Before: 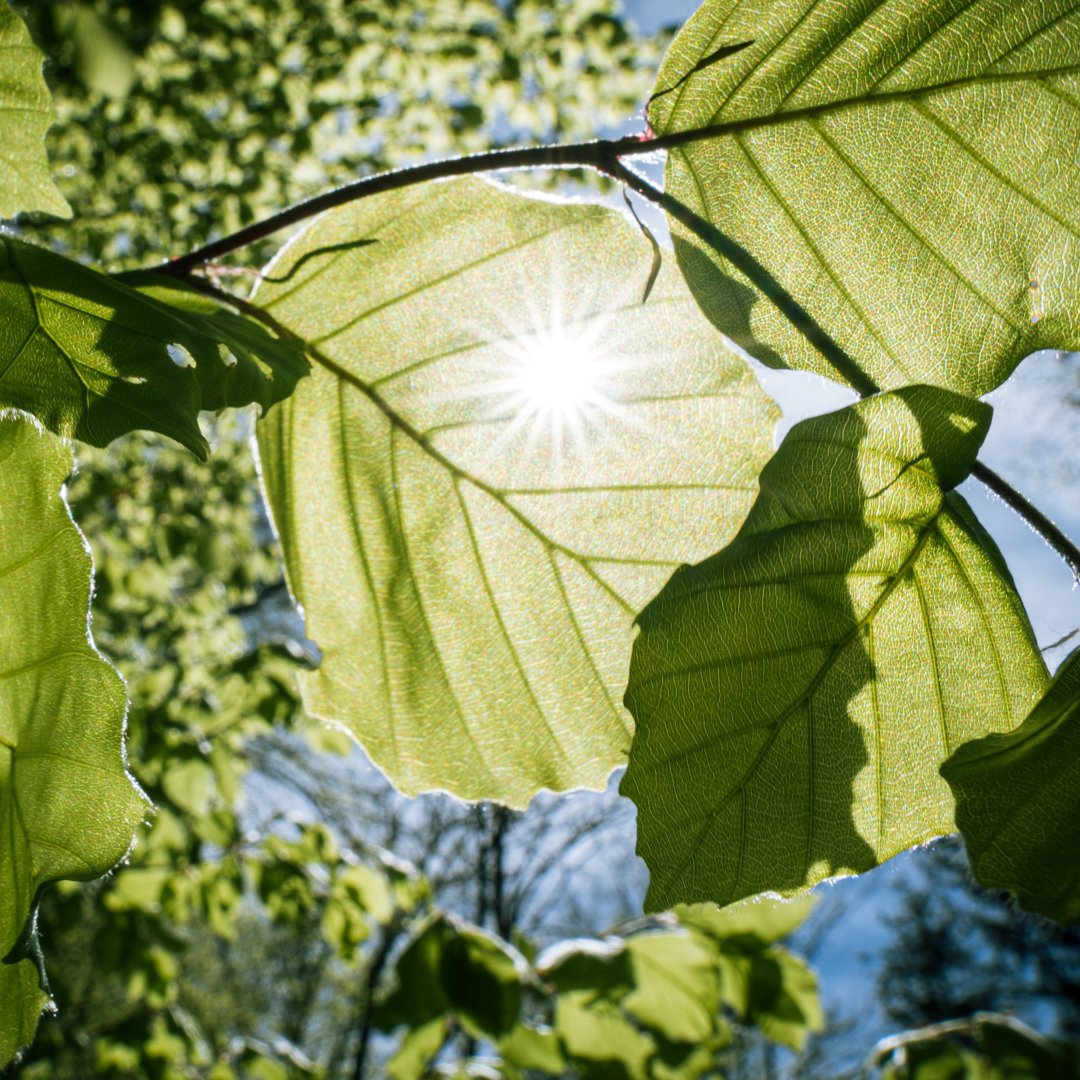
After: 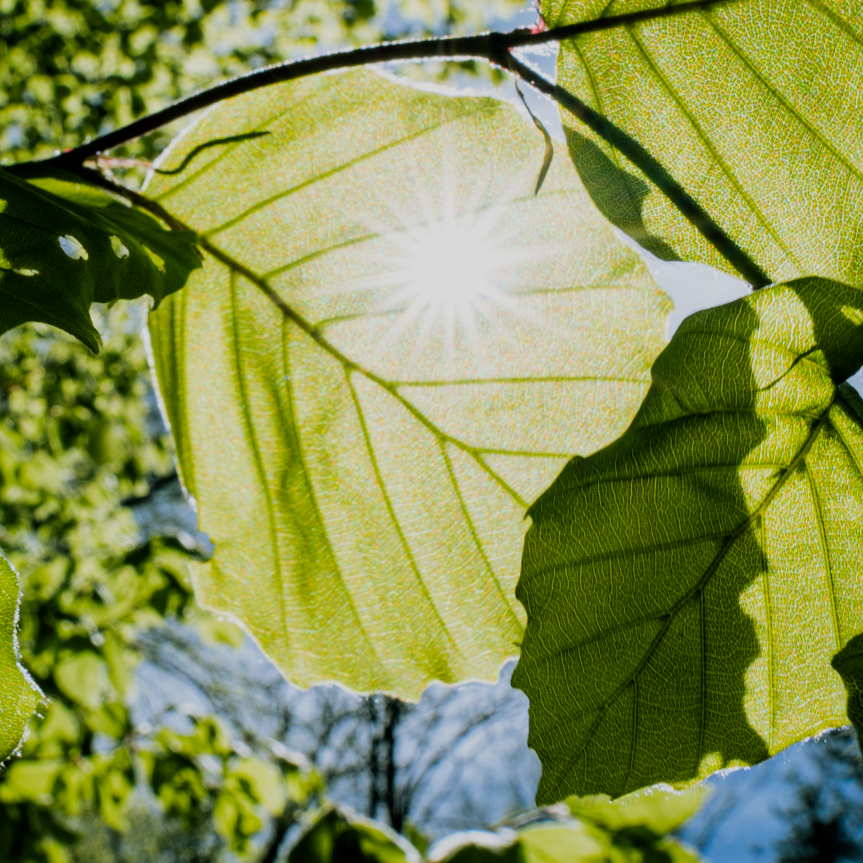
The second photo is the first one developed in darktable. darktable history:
crop and rotate: left 10.071%, top 10.071%, right 10.02%, bottom 10.02%
filmic rgb: black relative exposure -6.68 EV, white relative exposure 4.56 EV, hardness 3.25
color balance: contrast 6.48%, output saturation 113.3%
